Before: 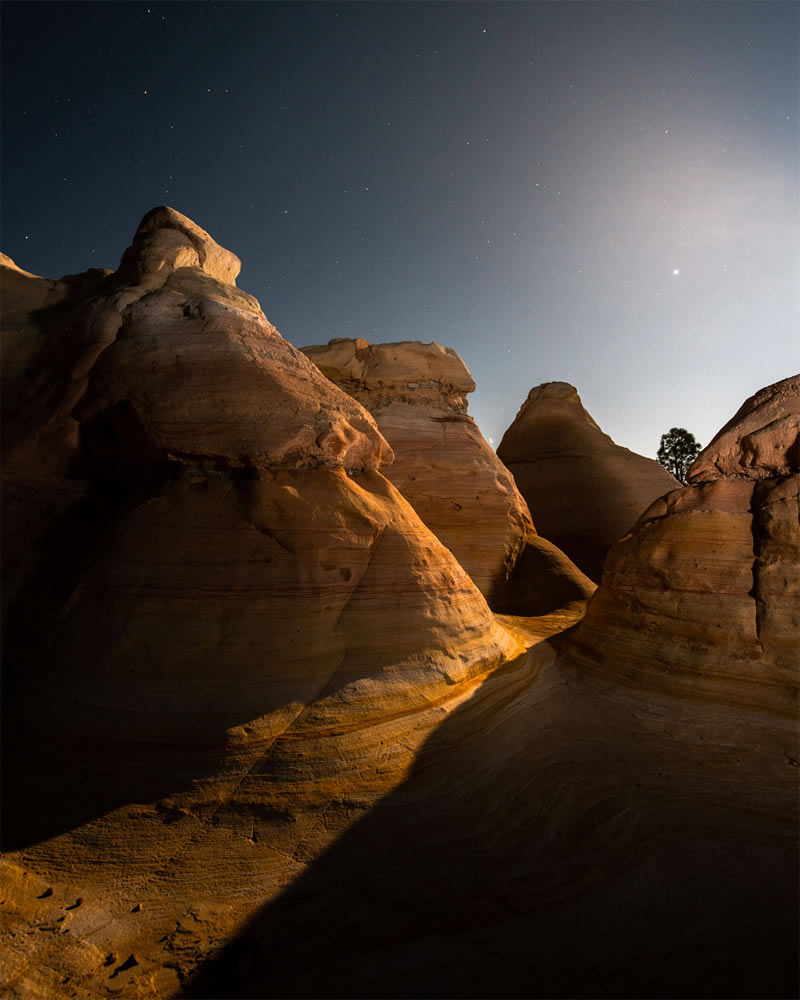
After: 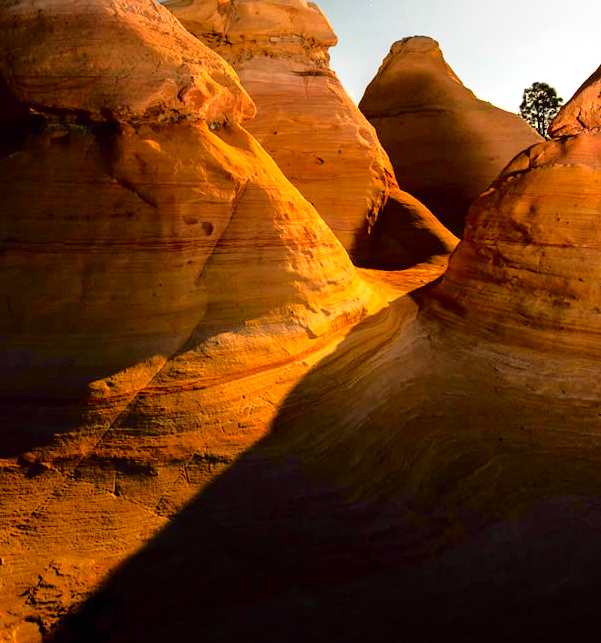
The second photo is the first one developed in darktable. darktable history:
exposure: black level correction 0, exposure 0.701 EV, compensate exposure bias true, compensate highlight preservation false
color balance rgb: perceptual saturation grading › global saturation -0.06%, global vibrance 20%
tone curve: curves: ch0 [(0, 0) (0.062, 0.023) (0.168, 0.142) (0.359, 0.44) (0.469, 0.544) (0.634, 0.722) (0.839, 0.909) (0.998, 0.978)]; ch1 [(0, 0) (0.437, 0.453) (0.472, 0.47) (0.502, 0.504) (0.527, 0.546) (0.568, 0.619) (0.608, 0.665) (0.669, 0.748) (0.859, 0.899) (1, 1)]; ch2 [(0, 0) (0.33, 0.301) (0.421, 0.443) (0.473, 0.498) (0.509, 0.5) (0.535, 0.564) (0.575, 0.625) (0.608, 0.676) (1, 1)], color space Lab, independent channels, preserve colors none
crop and rotate: left 17.291%, top 34.656%, right 7.497%, bottom 0.982%
contrast brightness saturation: brightness 0.085, saturation 0.195
